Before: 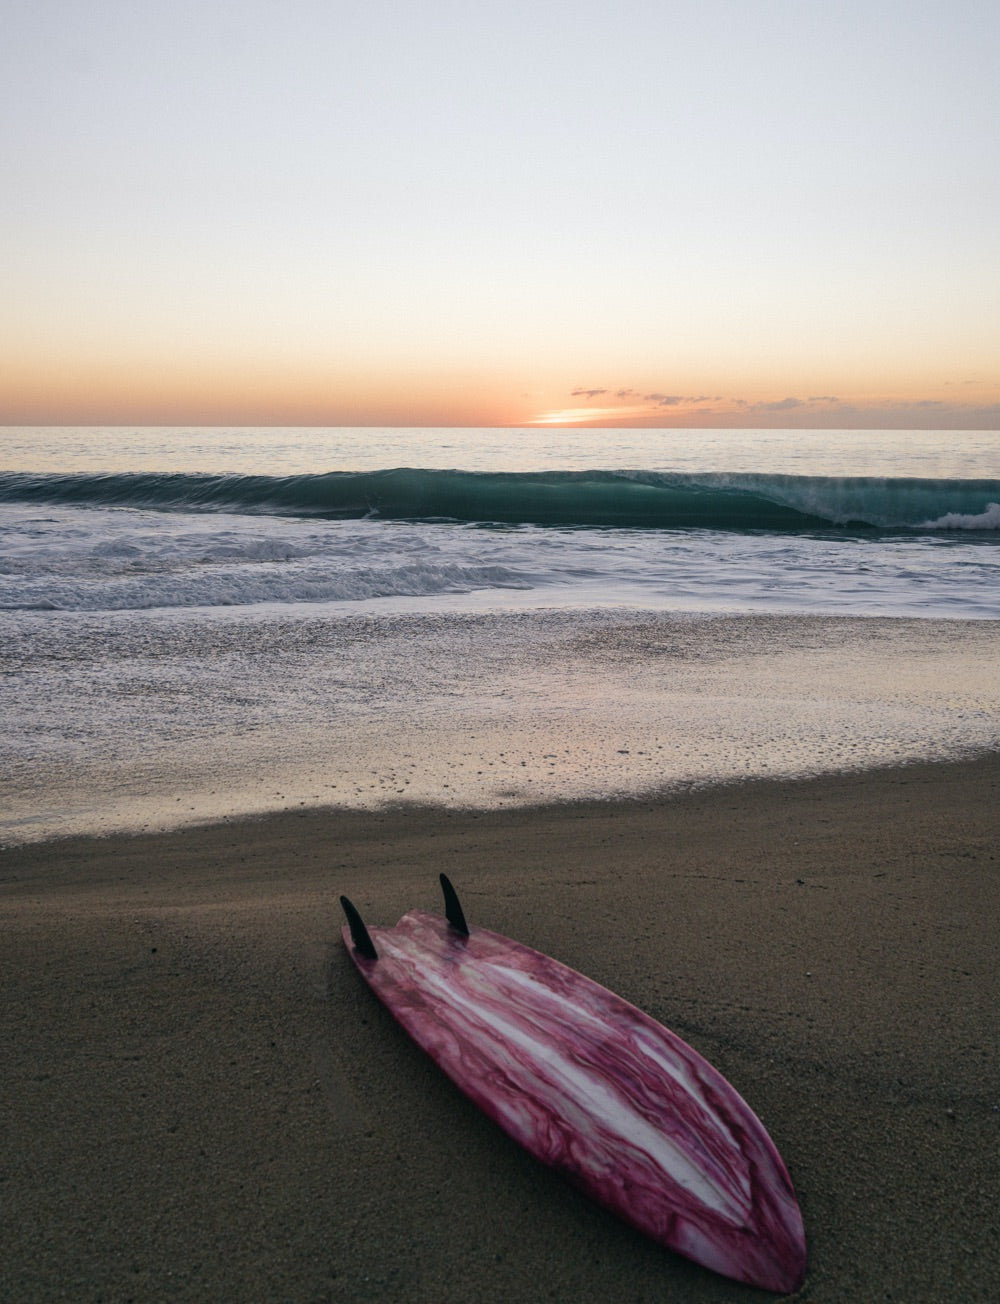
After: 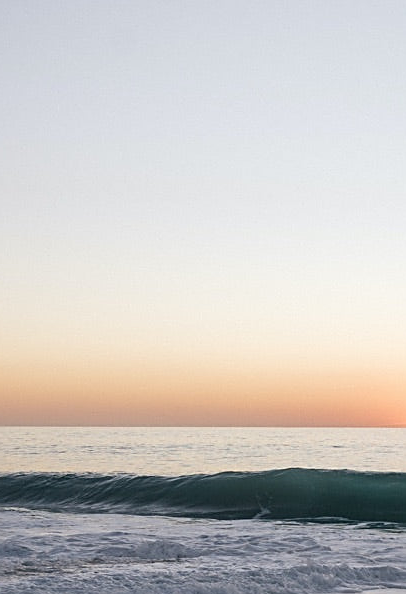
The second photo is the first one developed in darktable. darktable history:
crop and rotate: left 10.907%, top 0.068%, right 48.461%, bottom 54.308%
sharpen: on, module defaults
